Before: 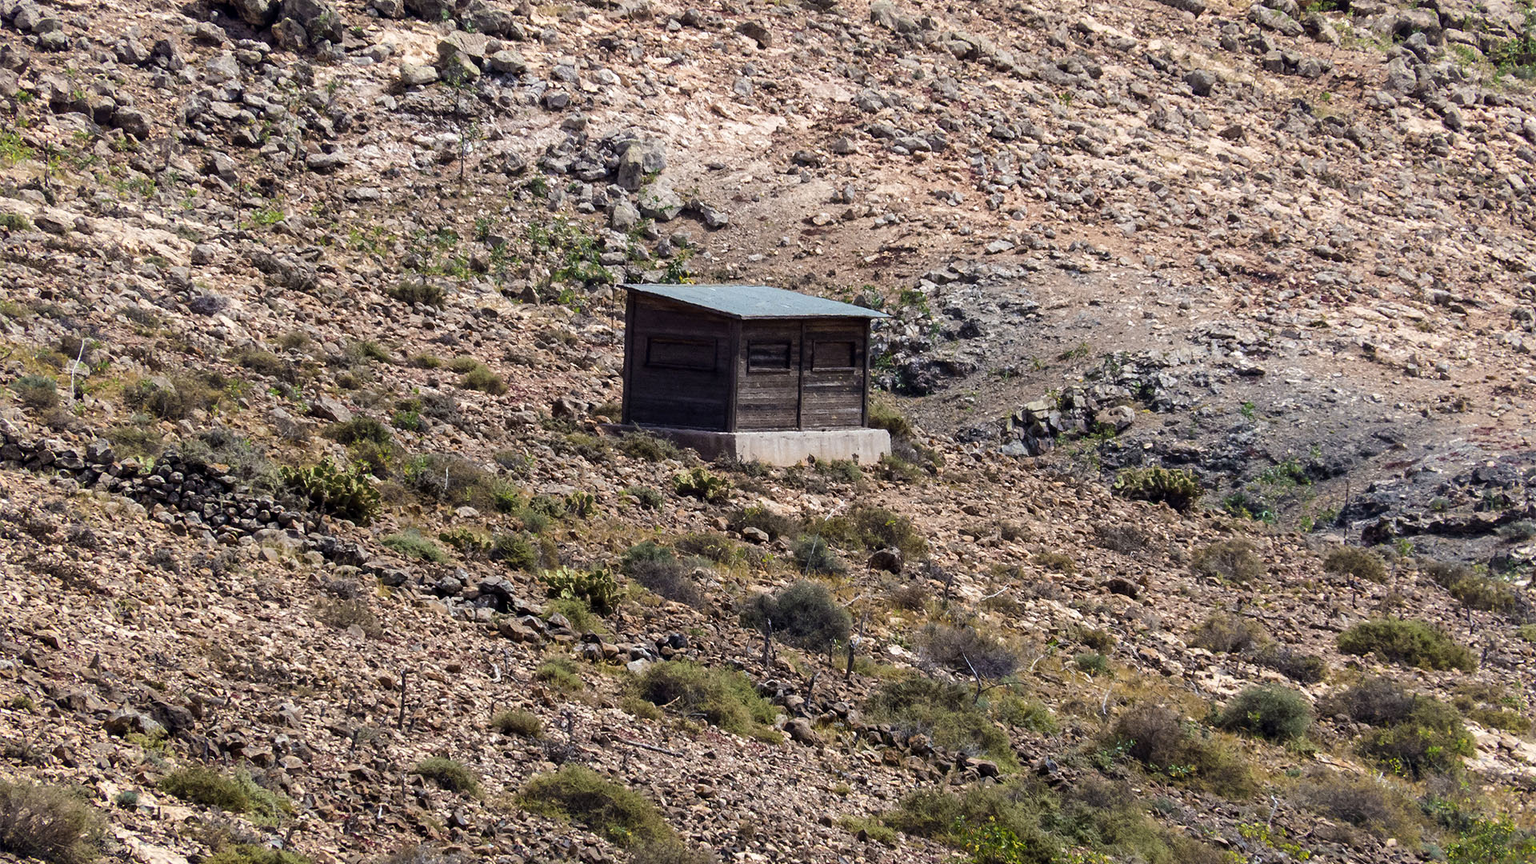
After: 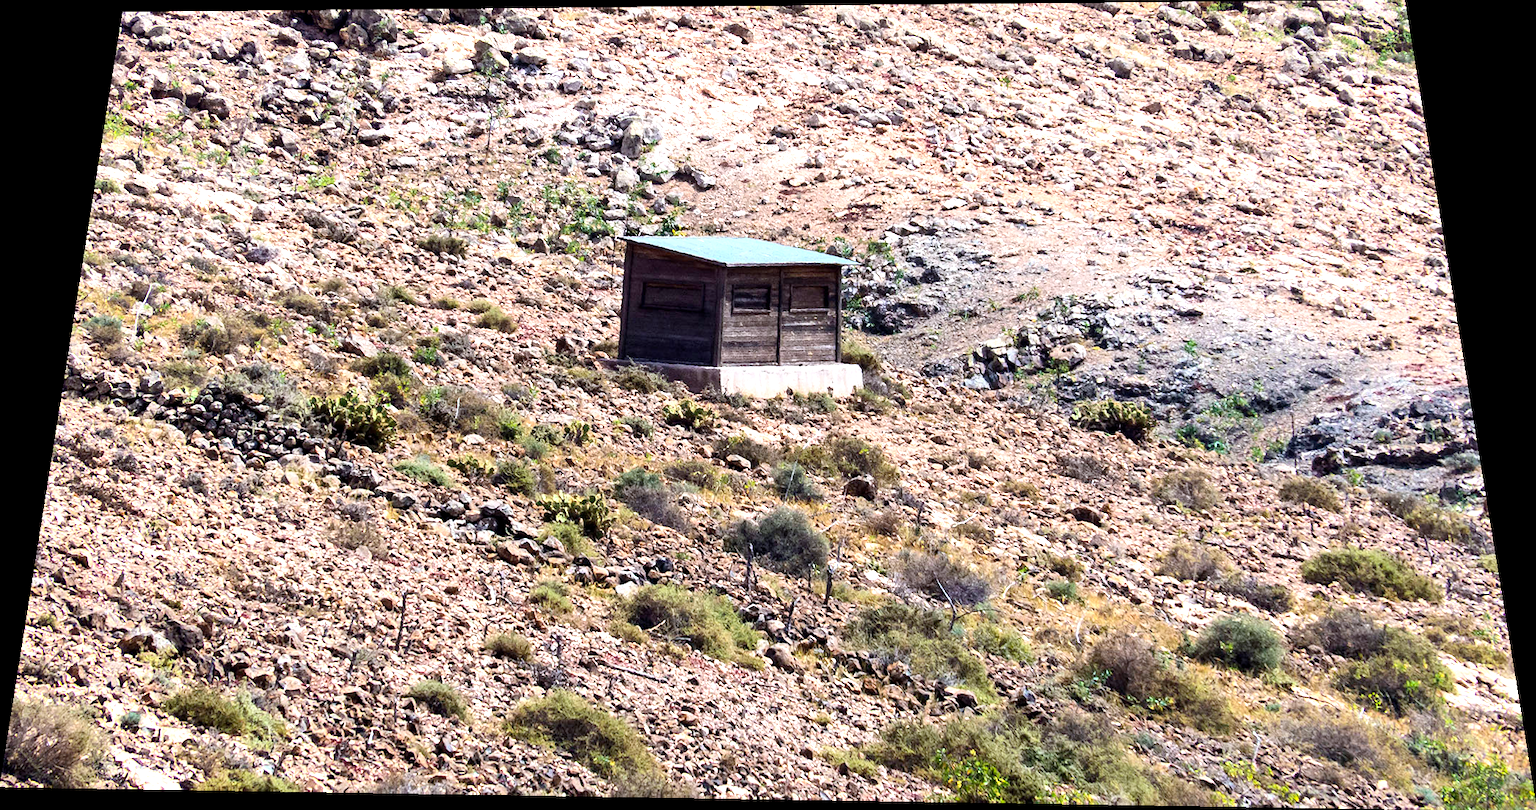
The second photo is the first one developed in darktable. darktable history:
contrast brightness saturation: contrast 0.15, brightness 0.05
white balance: red 0.976, blue 1.04
rotate and perspective: rotation 0.128°, lens shift (vertical) -0.181, lens shift (horizontal) -0.044, shear 0.001, automatic cropping off
exposure: exposure 1 EV, compensate highlight preservation false
